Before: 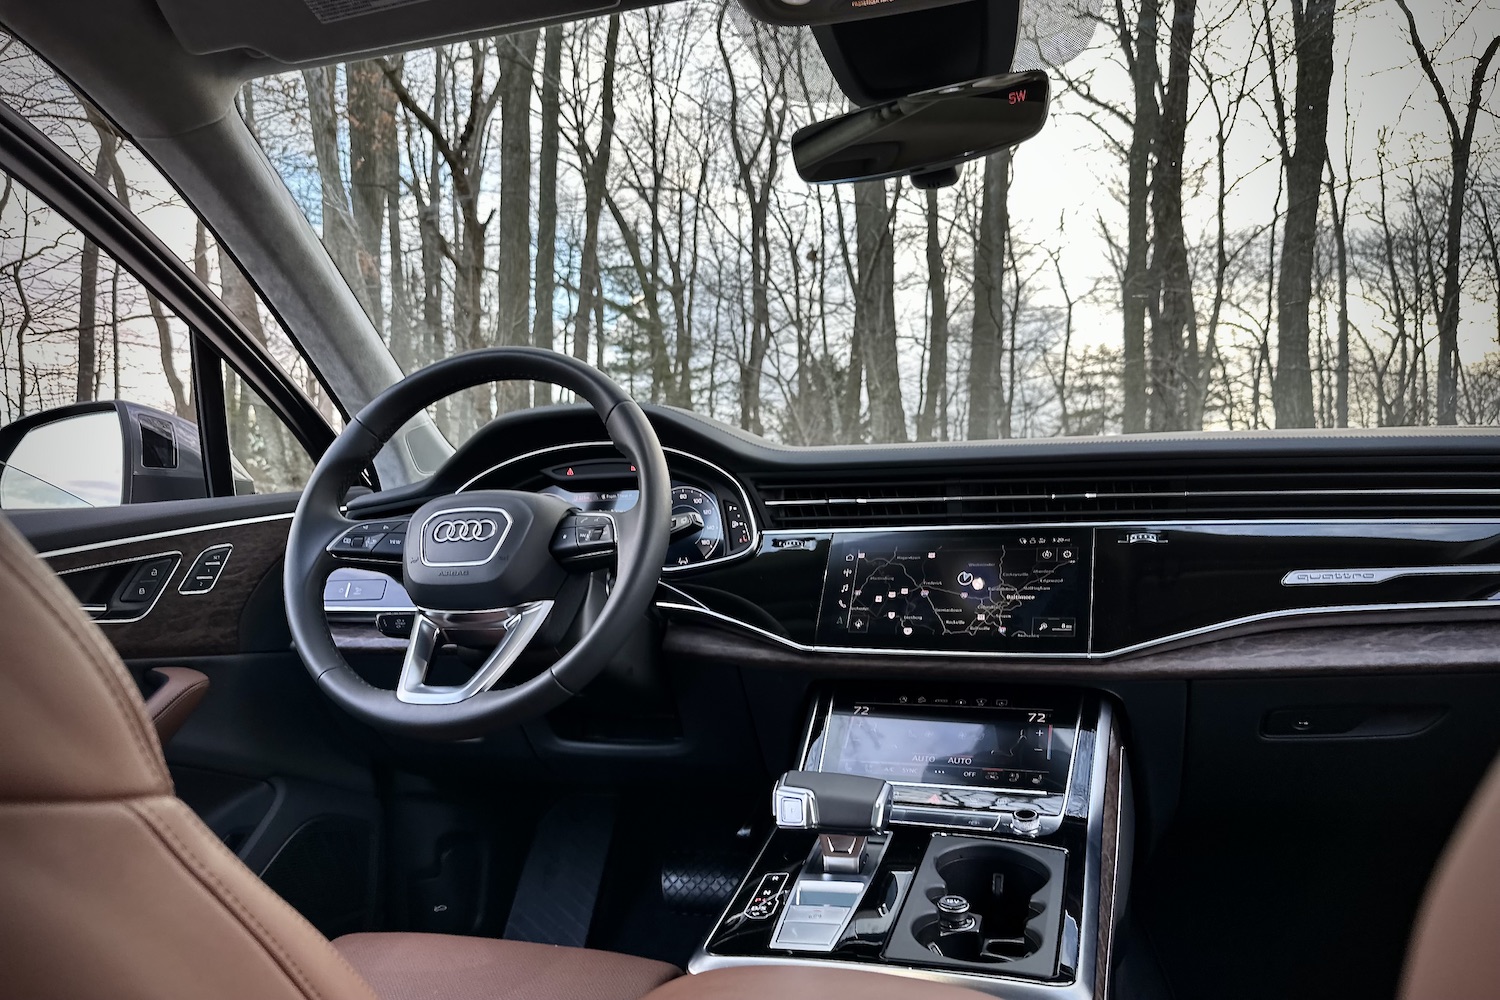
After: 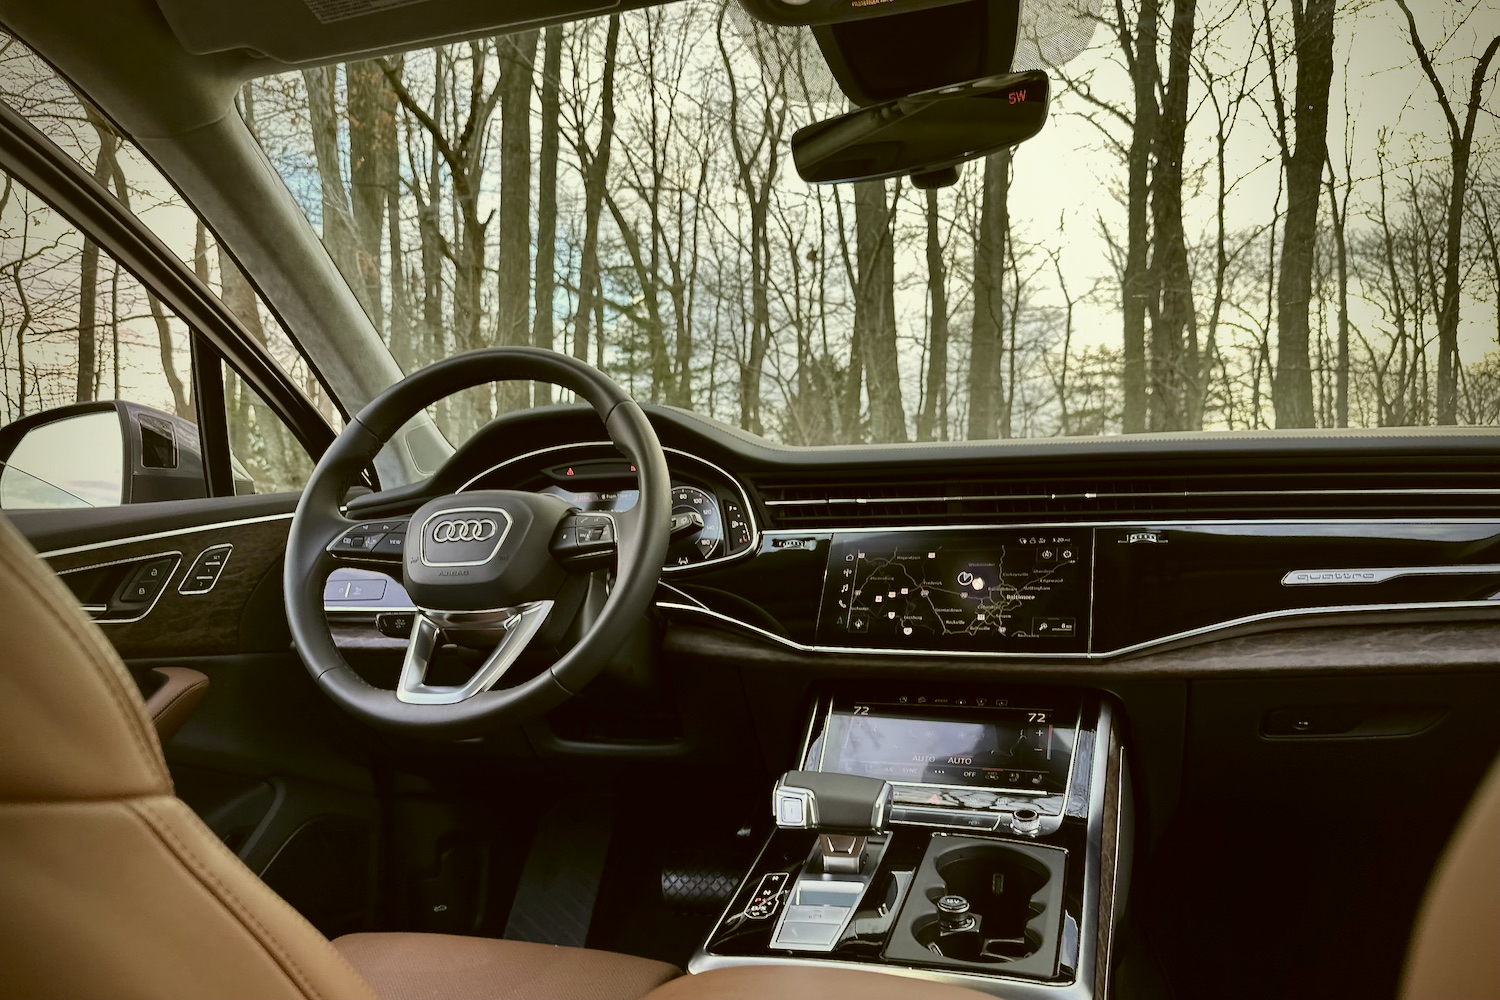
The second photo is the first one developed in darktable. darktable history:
color correction: highlights a* 0.162, highlights b* 29.53, shadows a* -0.162, shadows b* 21.09
white balance: red 0.926, green 1.003, blue 1.133
contrast equalizer: octaves 7, y [[0.6 ×6], [0.55 ×6], [0 ×6], [0 ×6], [0 ×6]], mix -0.3
